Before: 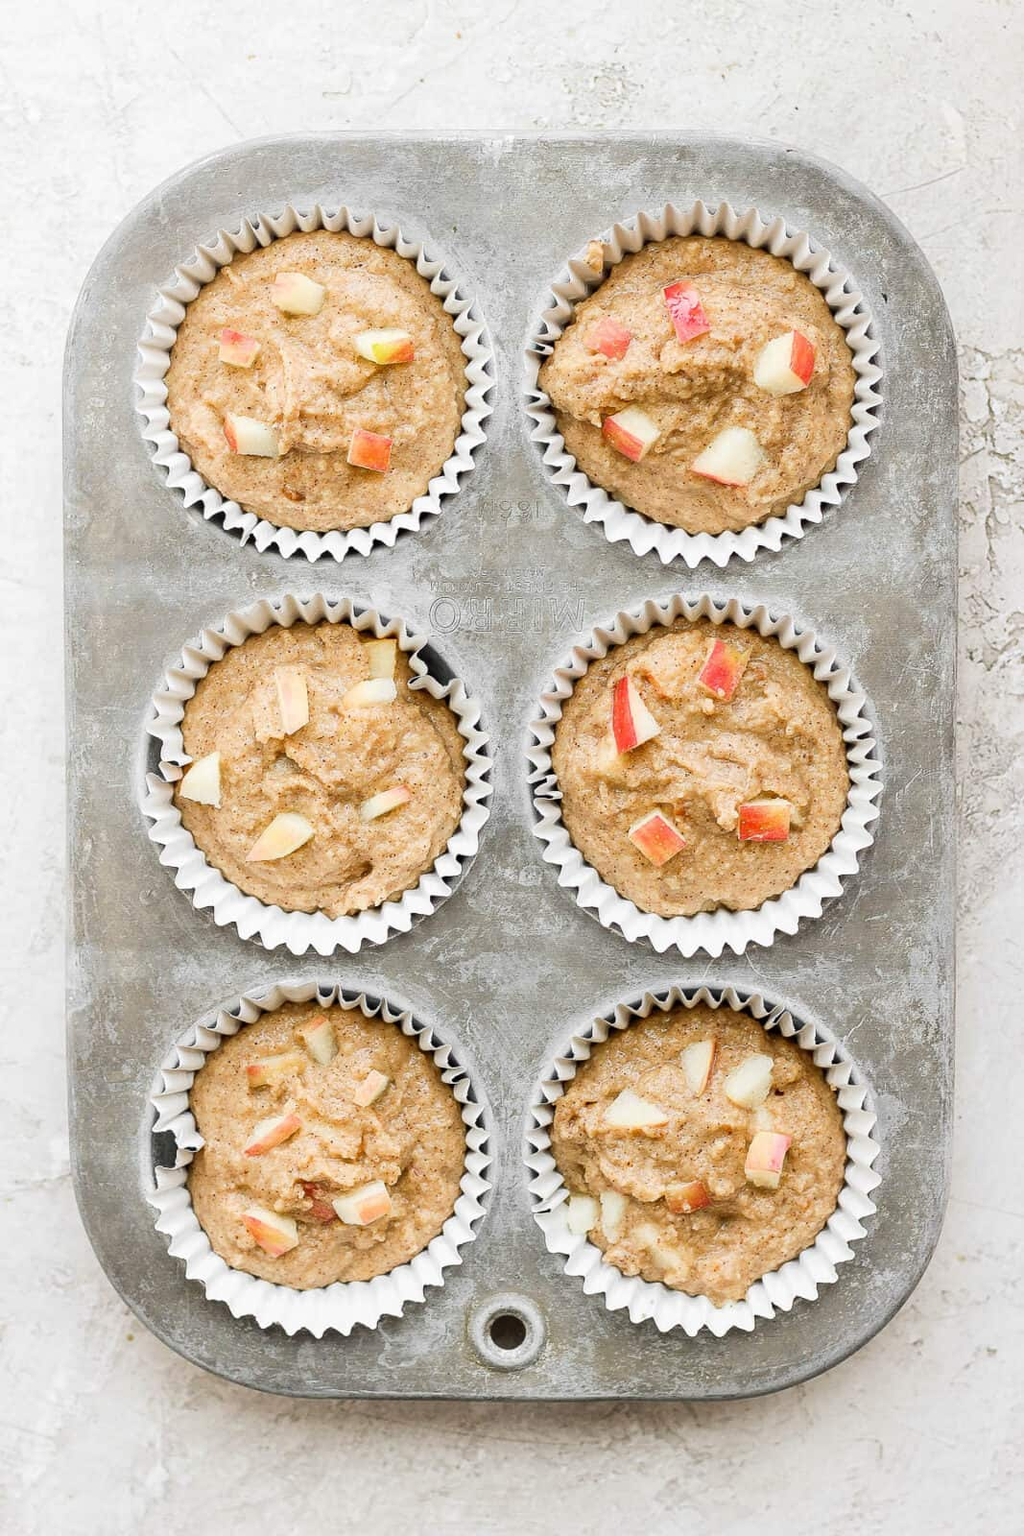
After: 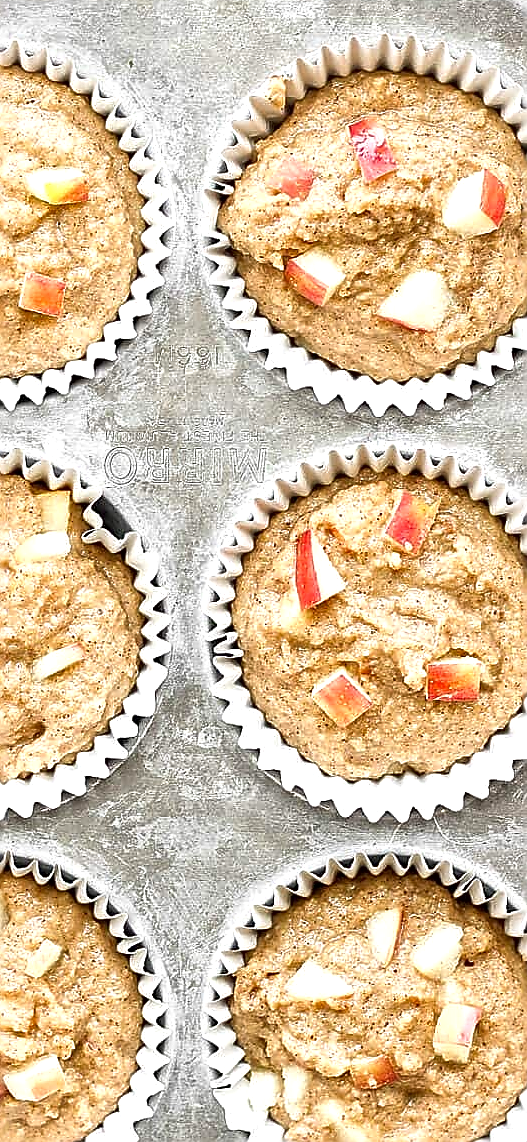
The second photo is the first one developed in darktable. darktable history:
exposure: exposure 0.433 EV, compensate highlight preservation false
sharpen: radius 1.398, amount 1.256, threshold 0.651
local contrast: mode bilateral grid, contrast 20, coarseness 18, detail 163%, midtone range 0.2
crop: left 32.164%, top 10.997%, right 18.41%, bottom 17.589%
